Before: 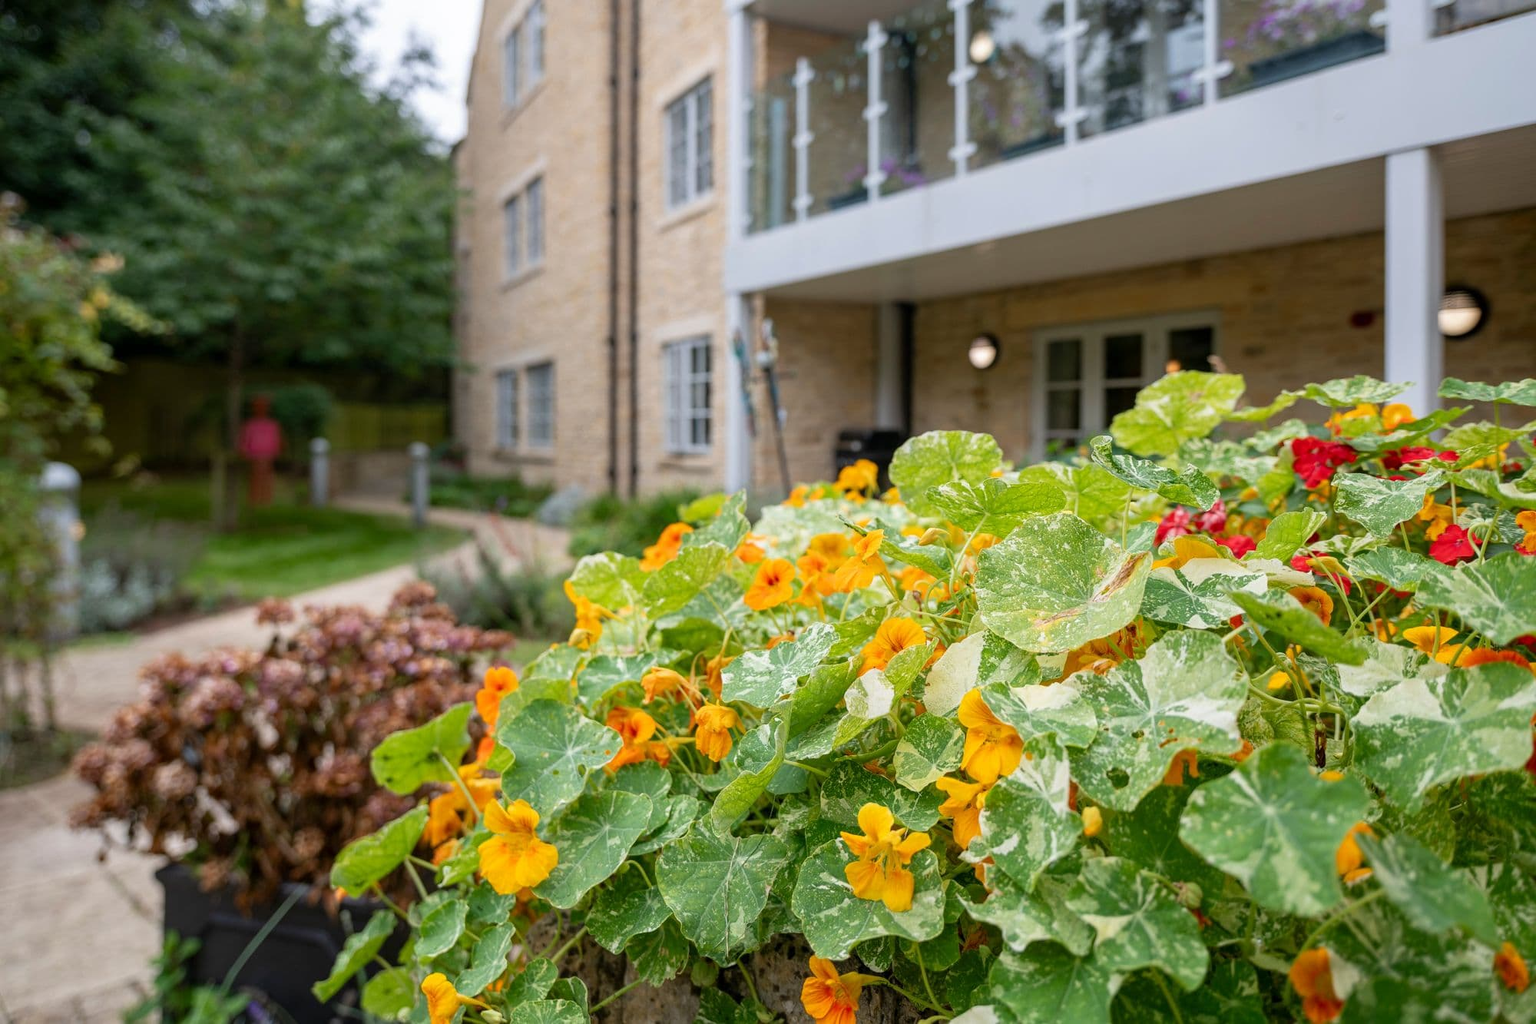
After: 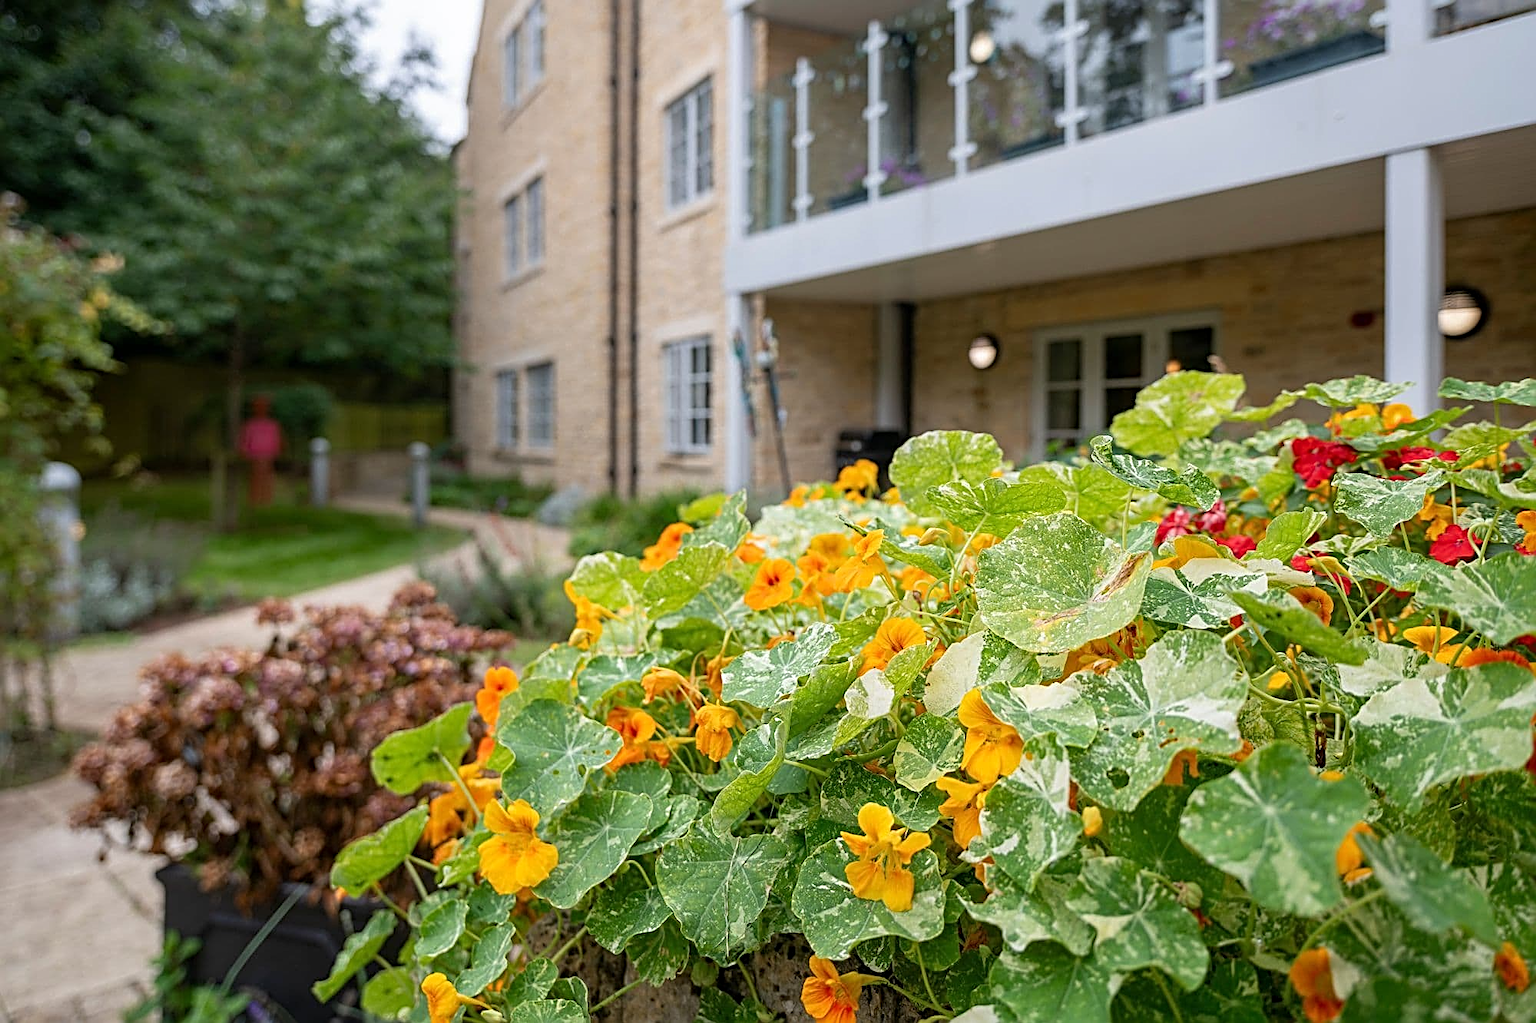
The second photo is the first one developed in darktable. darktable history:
sharpen: radius 2.817, amount 0.732
tone equalizer: on, module defaults
